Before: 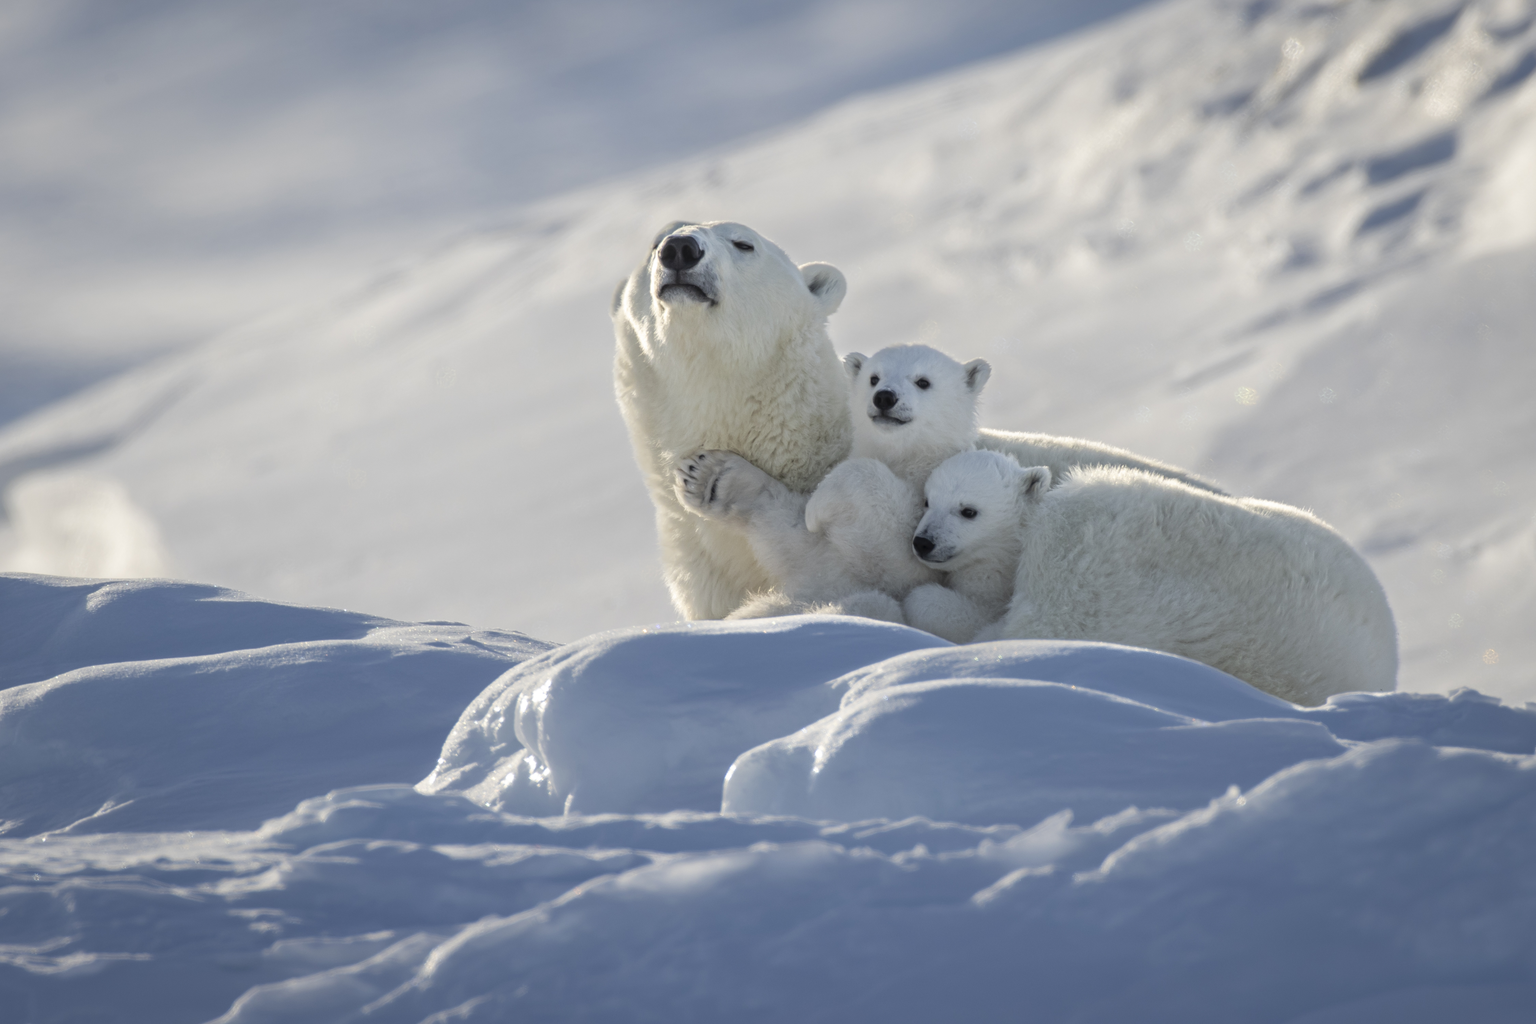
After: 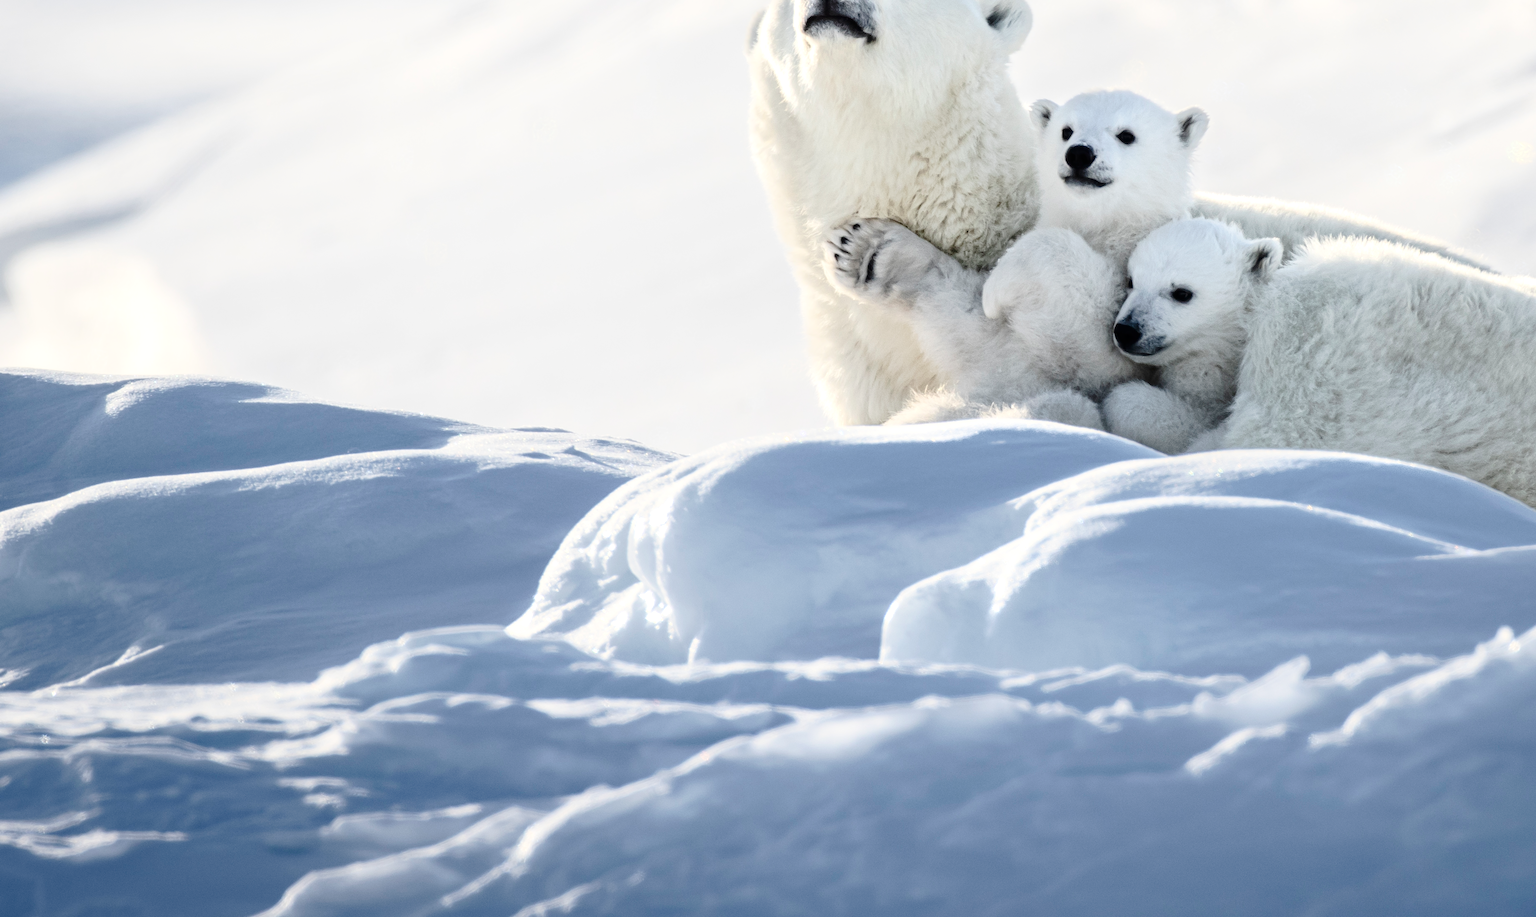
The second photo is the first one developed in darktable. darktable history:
tone equalizer: -8 EV -0.42 EV, -7 EV -0.412 EV, -6 EV -0.329 EV, -5 EV -0.189 EV, -3 EV 0.215 EV, -2 EV 0.349 EV, -1 EV 0.393 EV, +0 EV 0.442 EV, edges refinement/feathering 500, mask exposure compensation -1.57 EV, preserve details no
contrast brightness saturation: contrast 0.289
crop: top 26.521%, right 18.011%
tone curve: curves: ch0 [(0, 0) (0.003, 0.002) (0.011, 0.007) (0.025, 0.016) (0.044, 0.027) (0.069, 0.045) (0.1, 0.077) (0.136, 0.114) (0.177, 0.166) (0.224, 0.241) (0.277, 0.328) (0.335, 0.413) (0.399, 0.498) (0.468, 0.572) (0.543, 0.638) (0.623, 0.711) (0.709, 0.786) (0.801, 0.853) (0.898, 0.929) (1, 1)], preserve colors none
